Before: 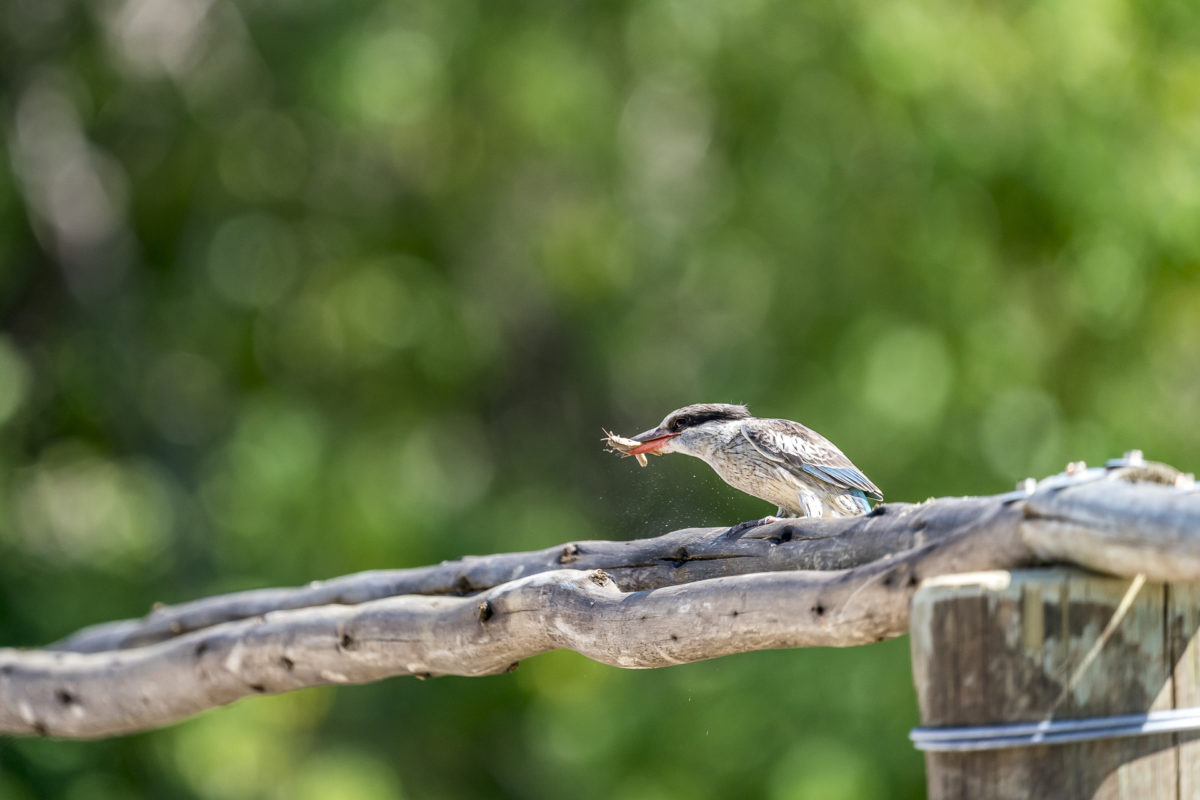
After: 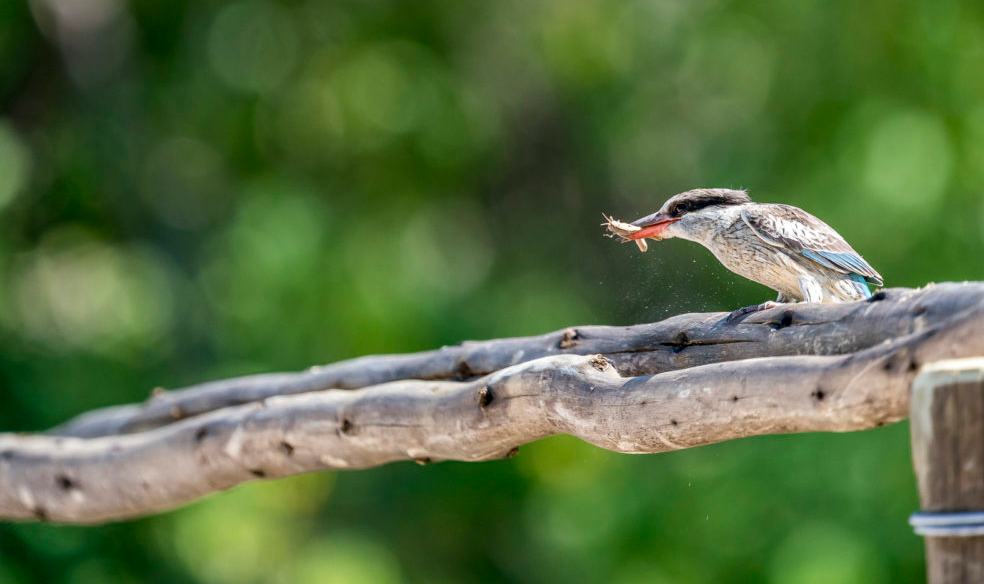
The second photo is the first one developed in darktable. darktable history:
crop: top 26.971%, right 17.944%
